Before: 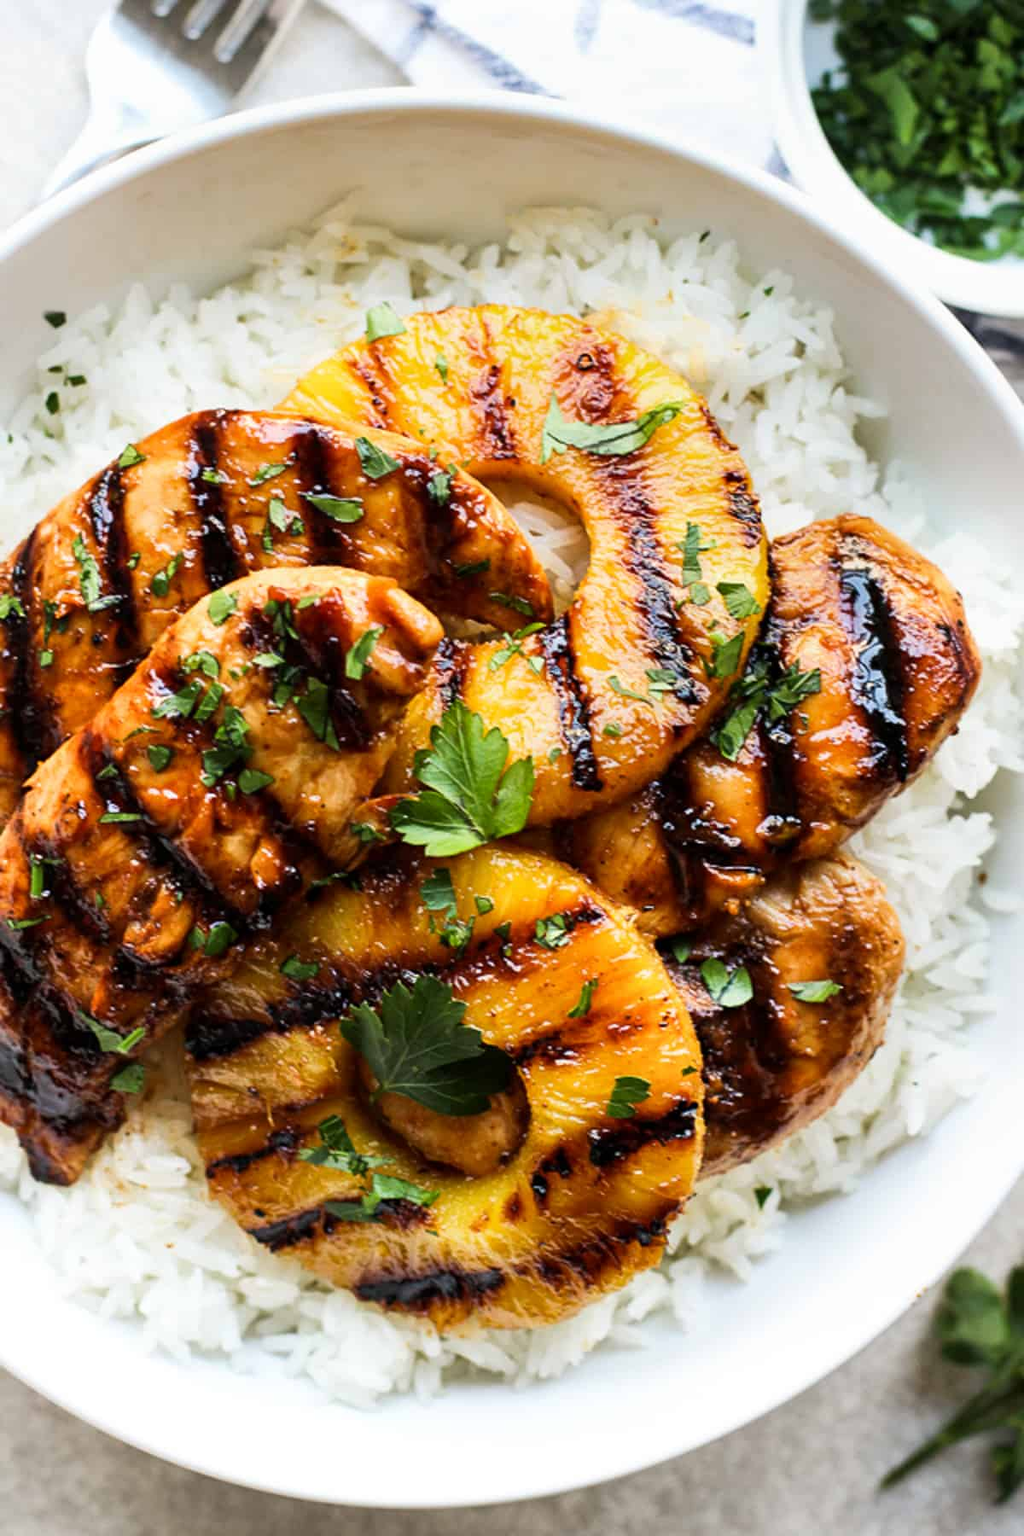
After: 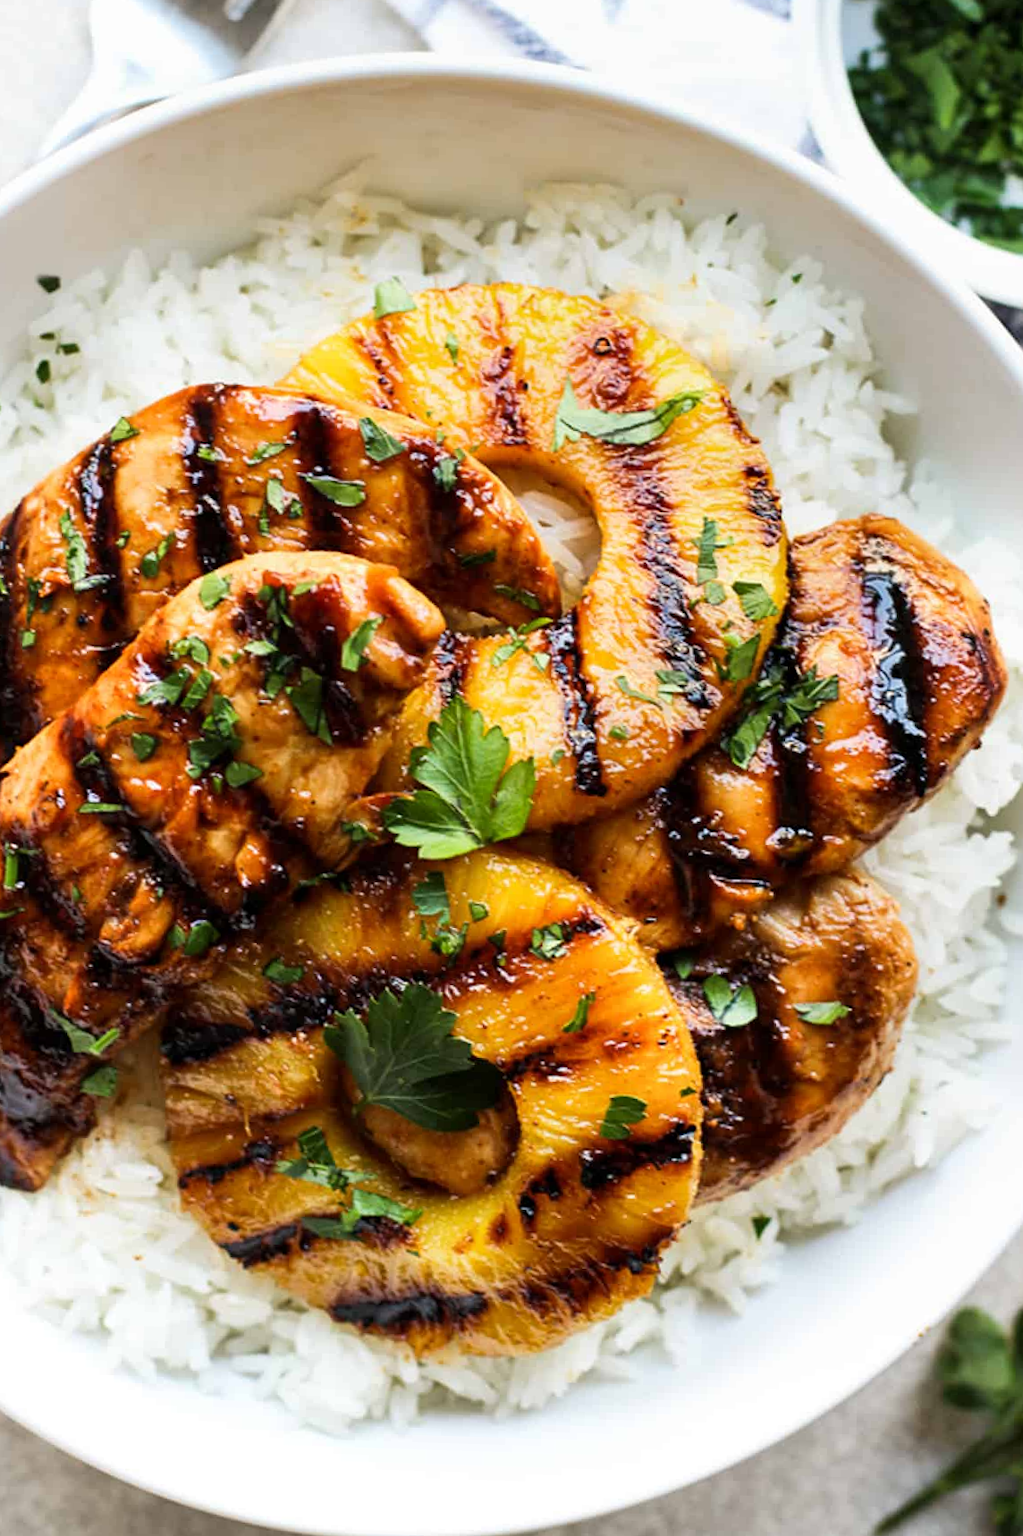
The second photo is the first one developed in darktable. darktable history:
crop and rotate: angle -1.82°
